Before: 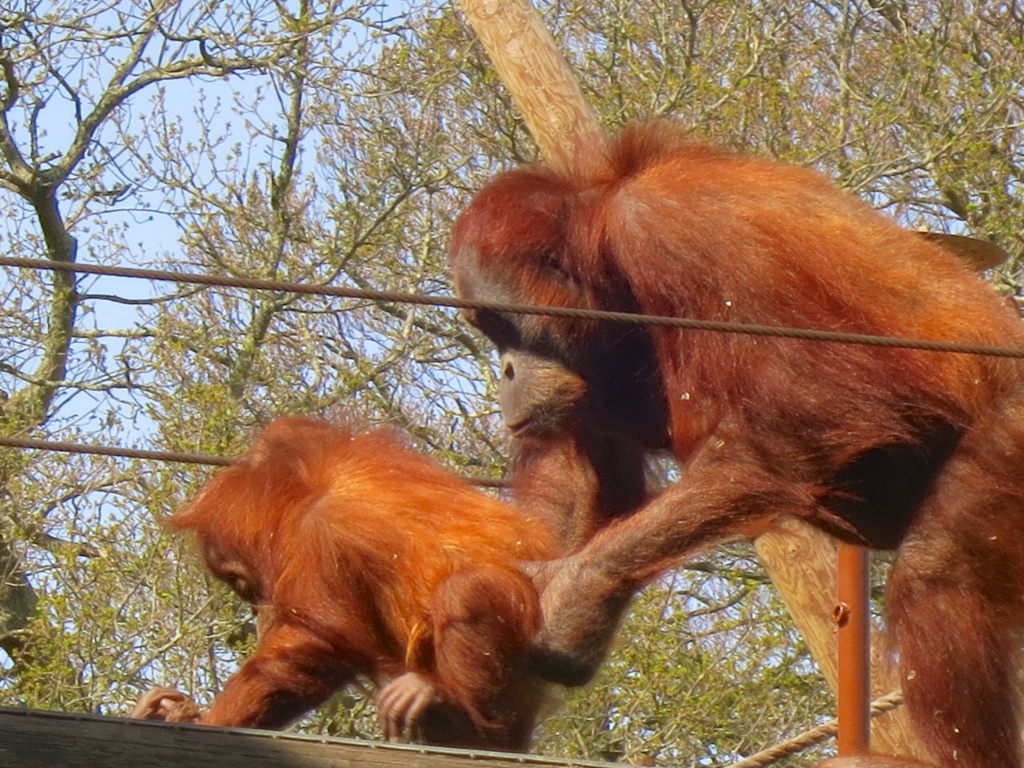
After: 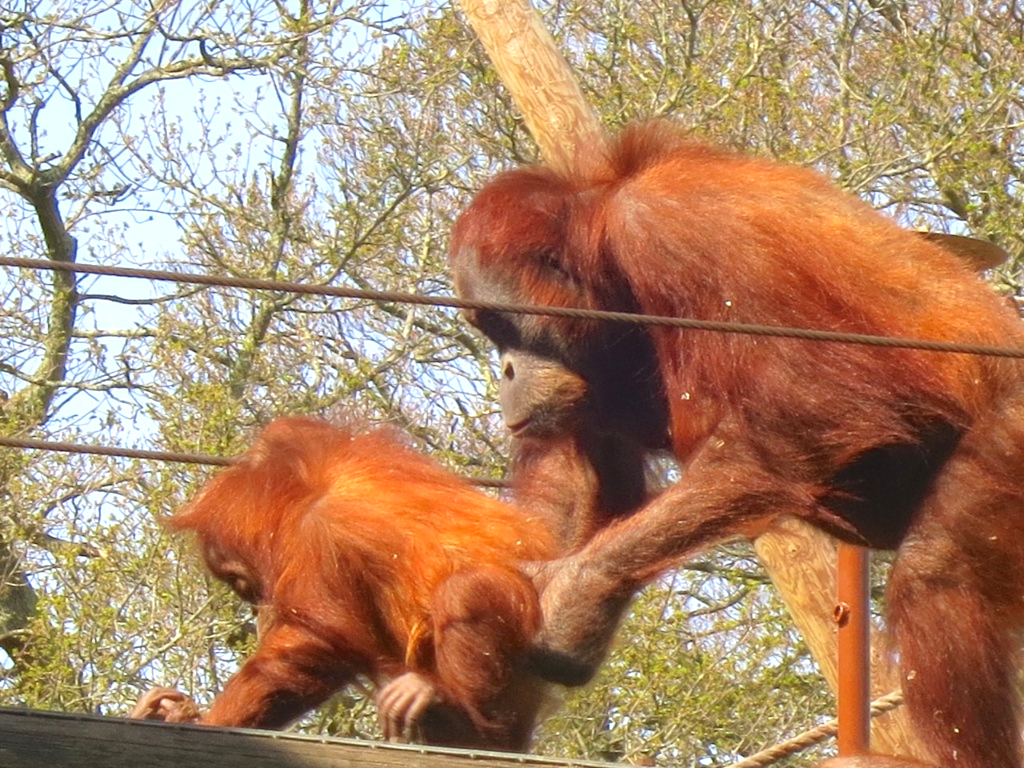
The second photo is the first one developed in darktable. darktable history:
exposure: black level correction -0.002, exposure 0.537 EV, compensate exposure bias true, compensate highlight preservation false
